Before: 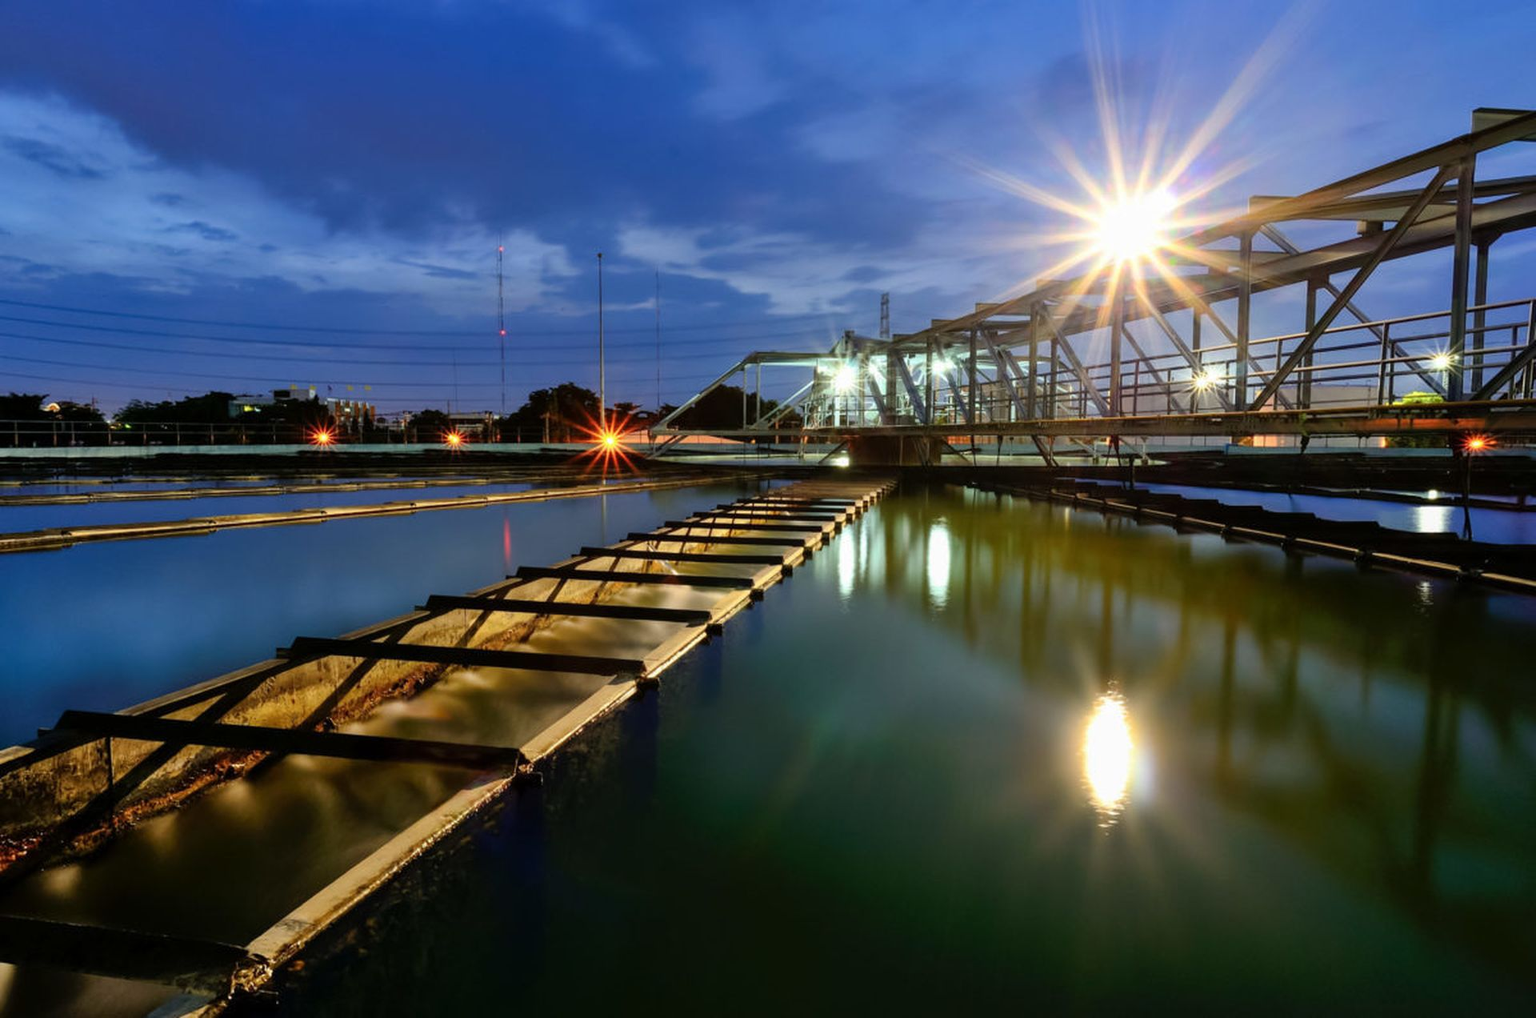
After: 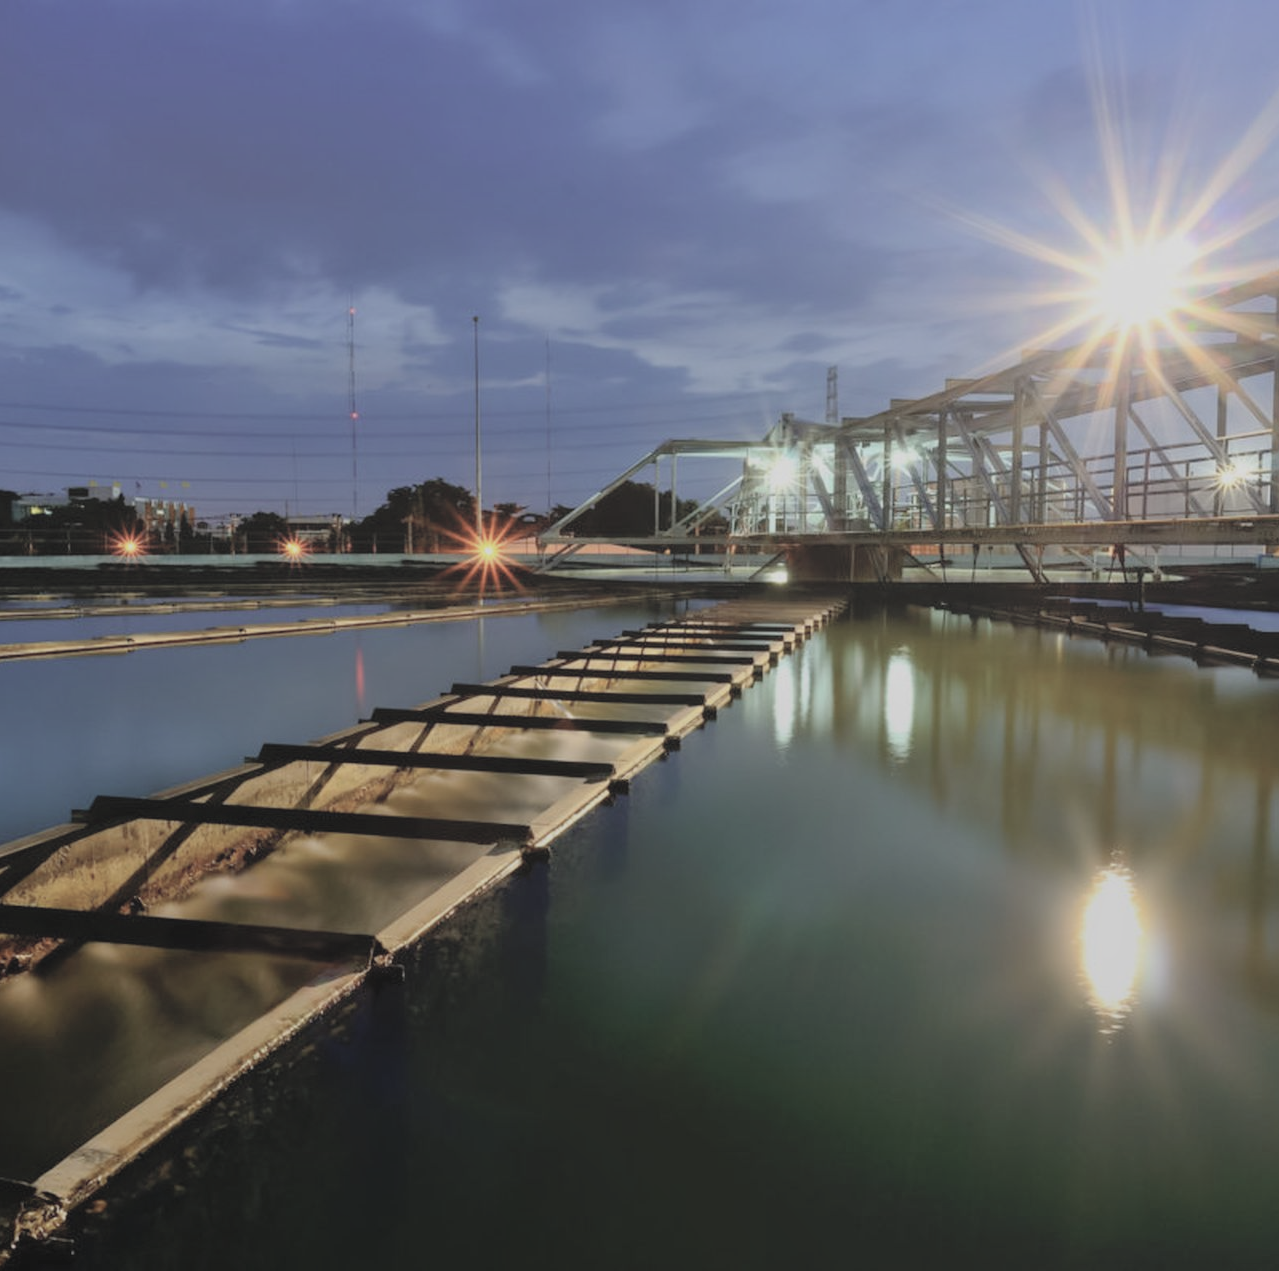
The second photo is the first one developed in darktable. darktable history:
crop and rotate: left 14.292%, right 19.041%
local contrast: detail 69%
contrast brightness saturation: brightness 0.18, saturation -0.5
